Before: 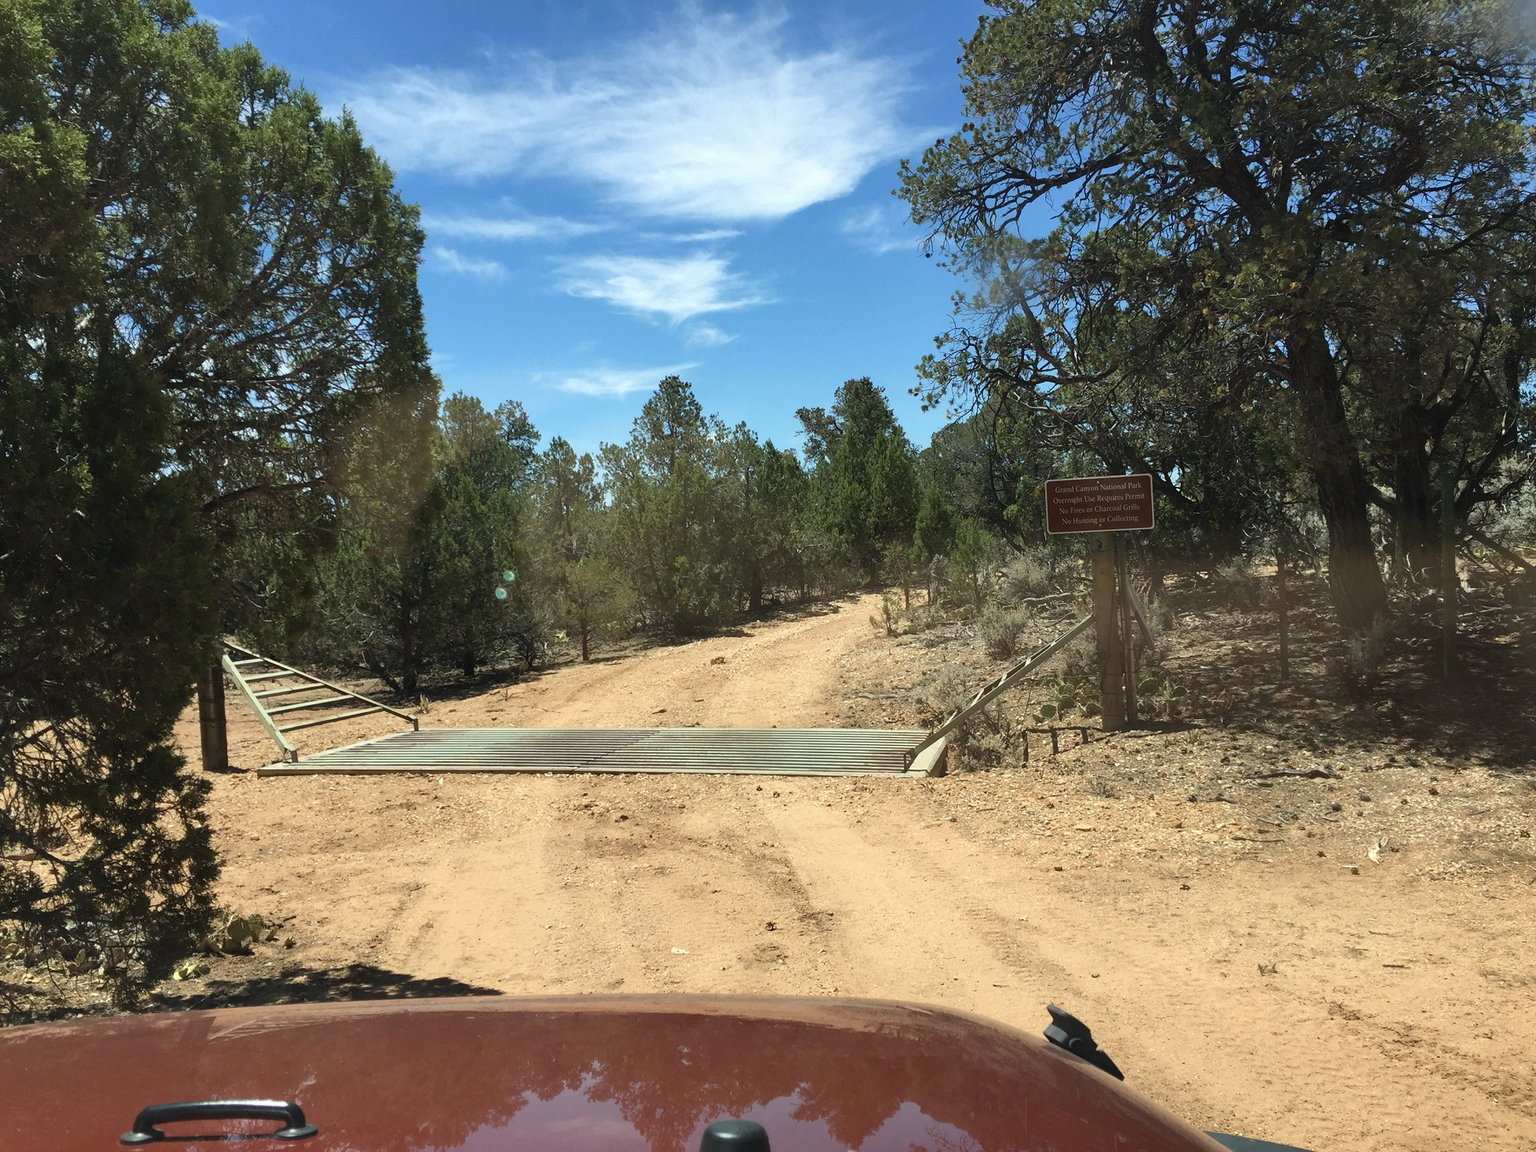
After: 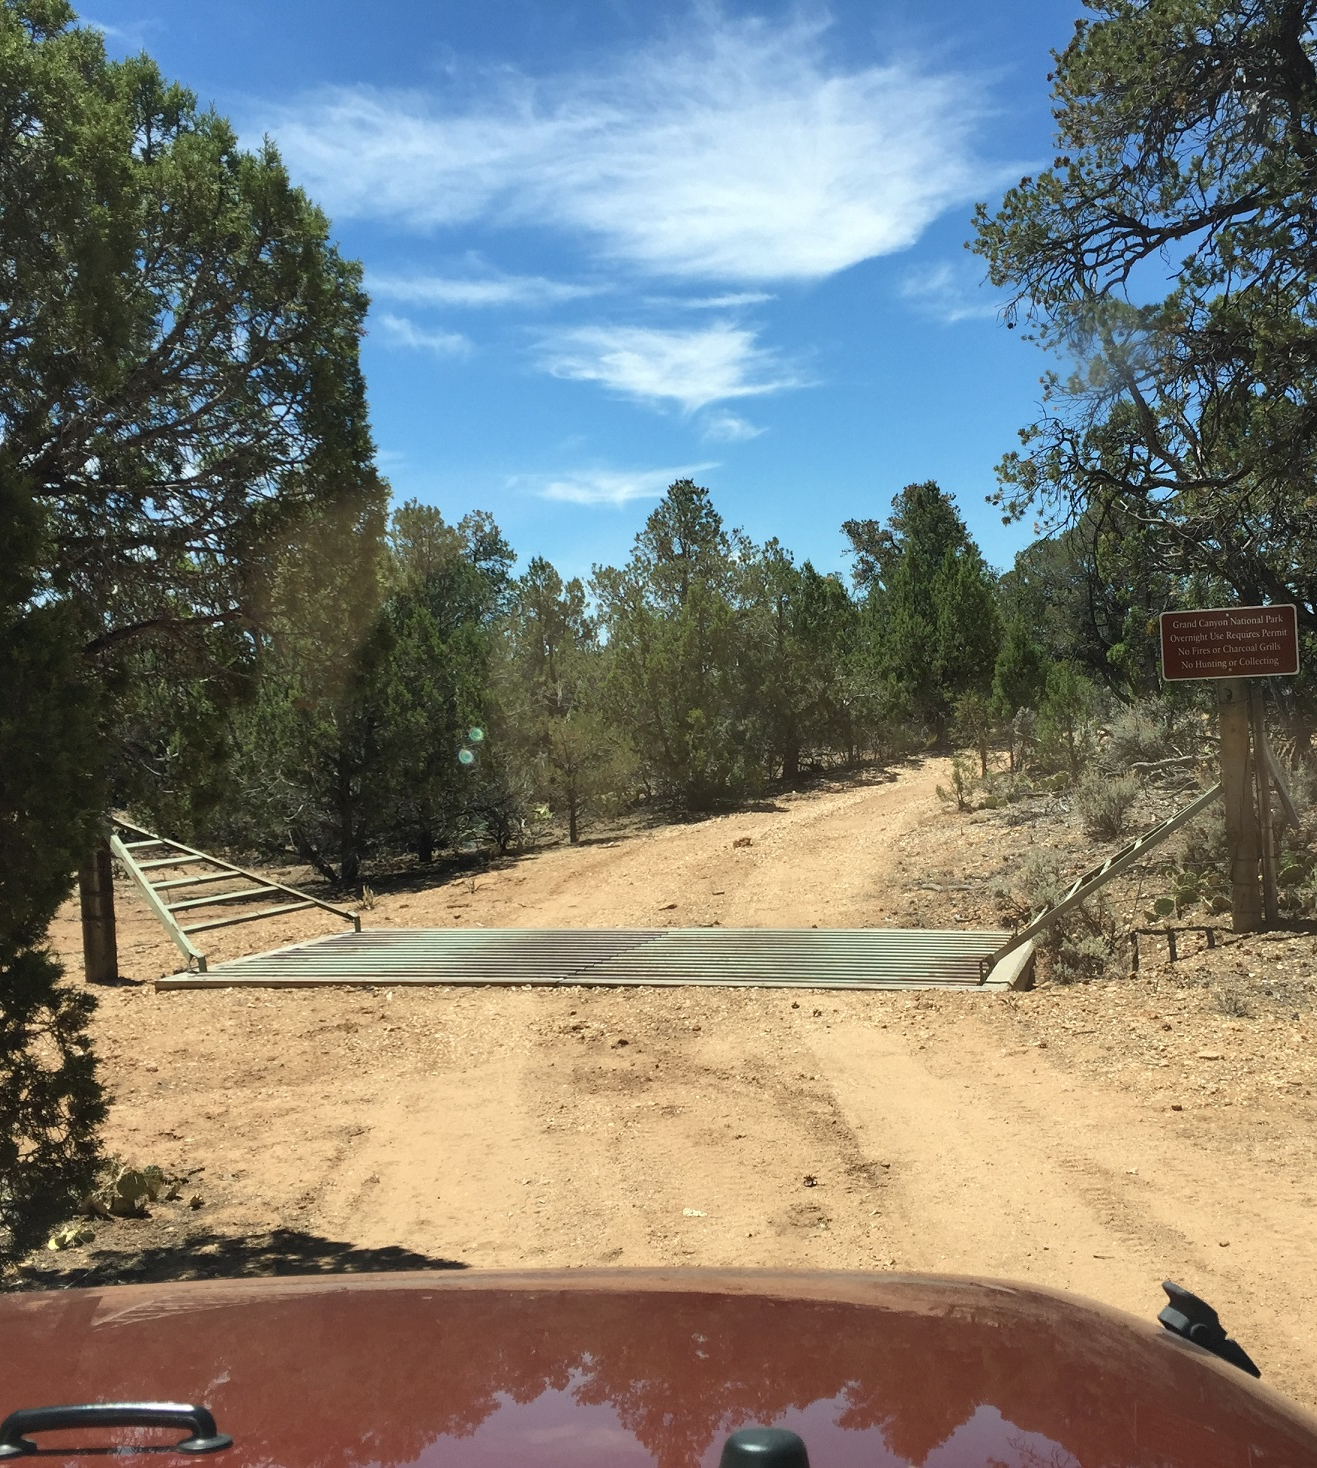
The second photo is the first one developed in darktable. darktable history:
crop and rotate: left 8.833%, right 23.918%
